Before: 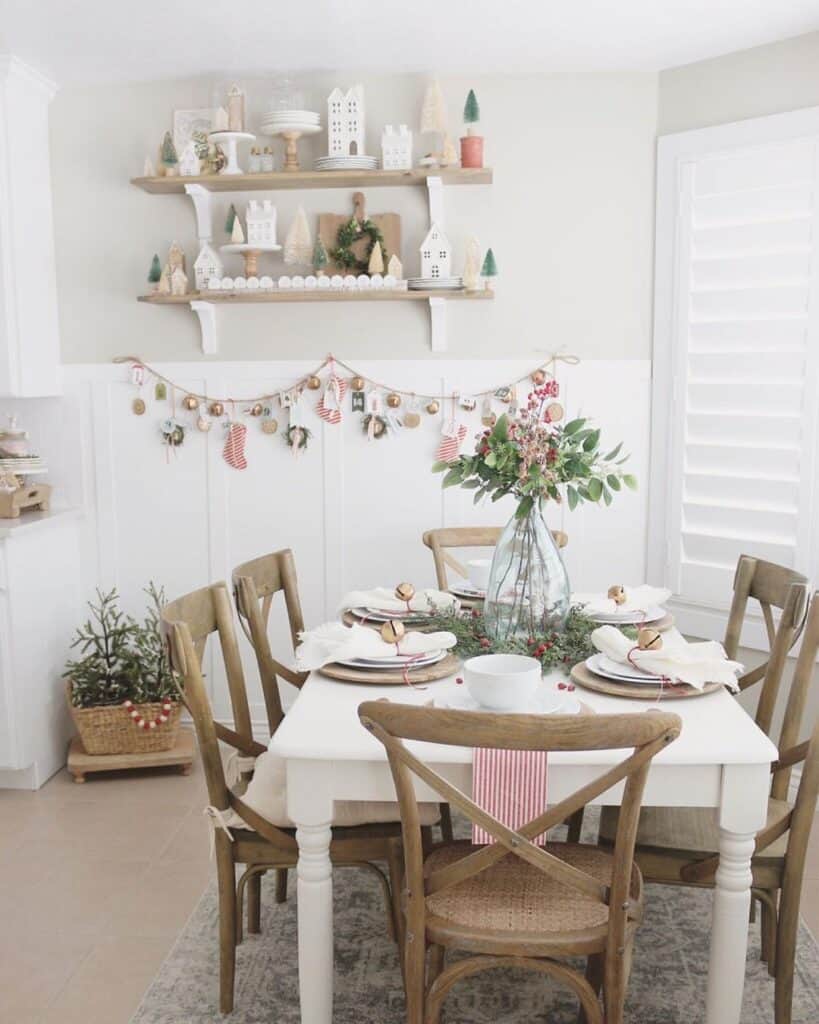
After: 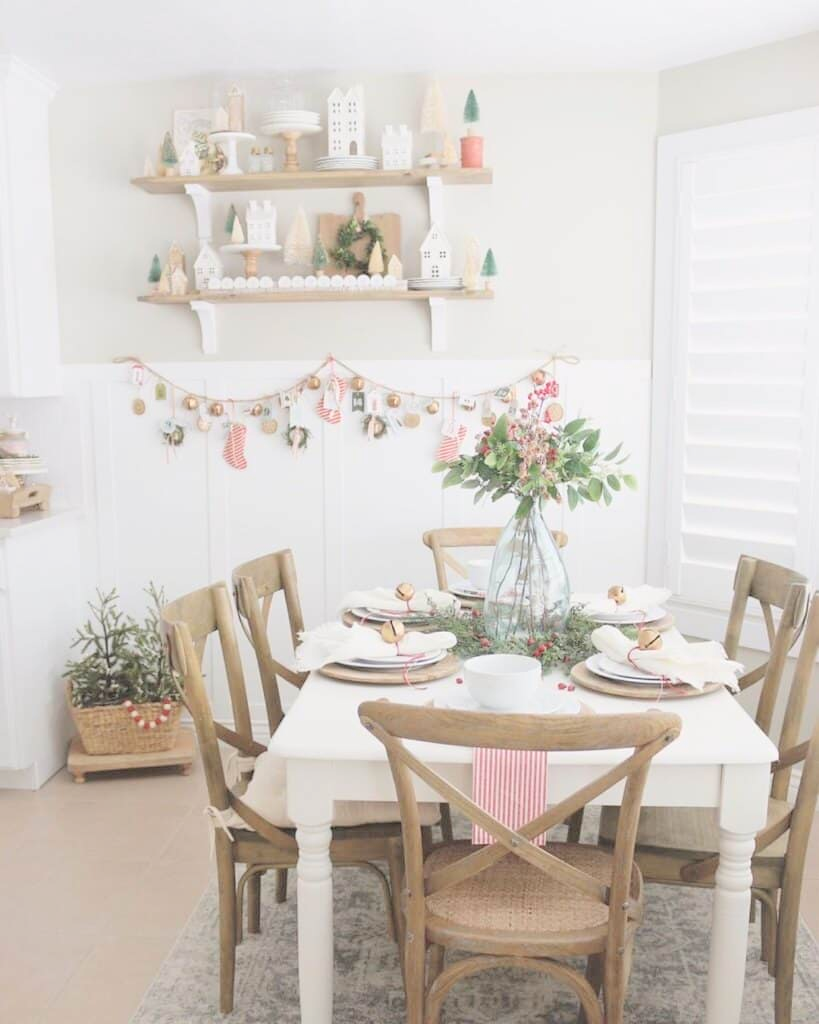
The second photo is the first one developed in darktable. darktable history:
contrast brightness saturation: brightness 0.289
